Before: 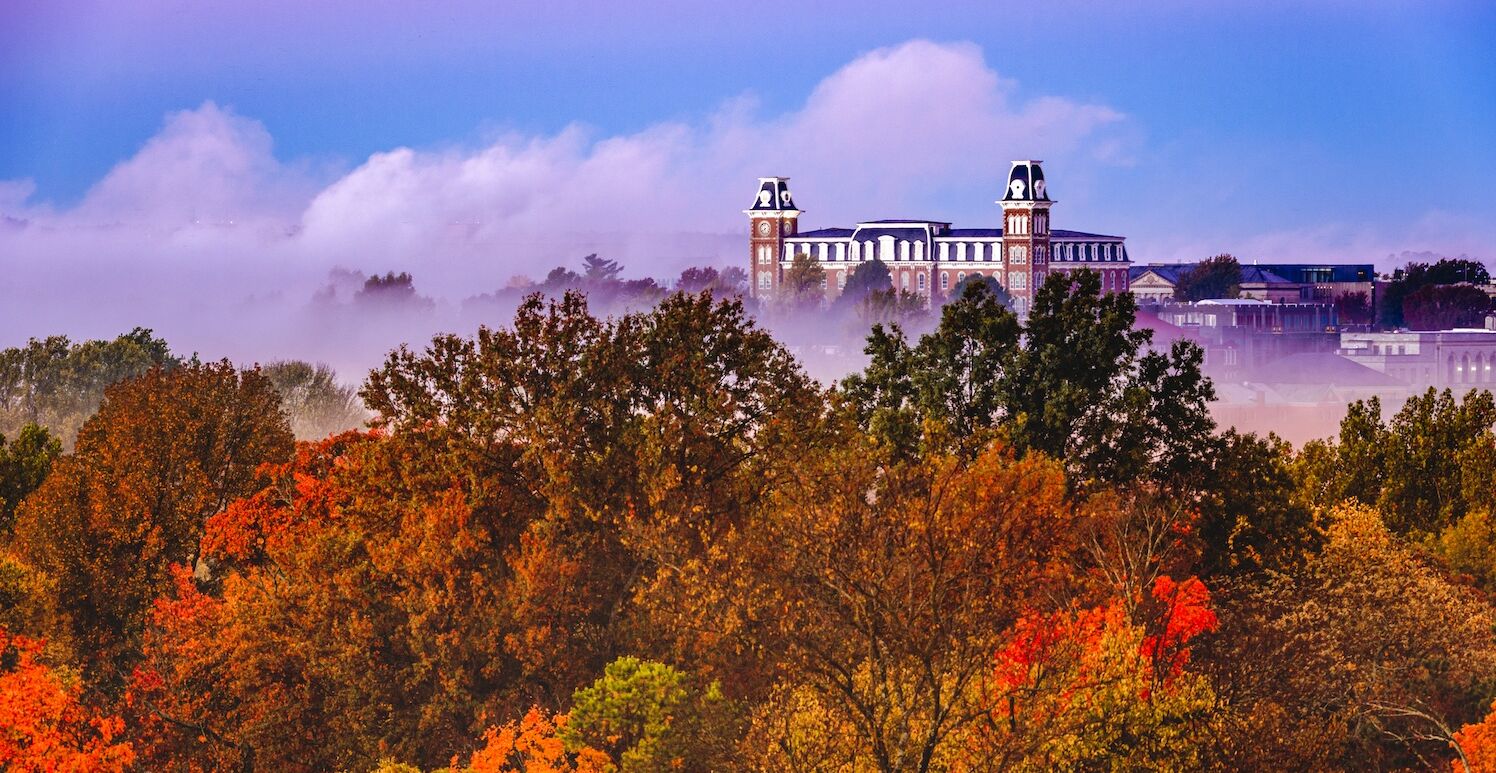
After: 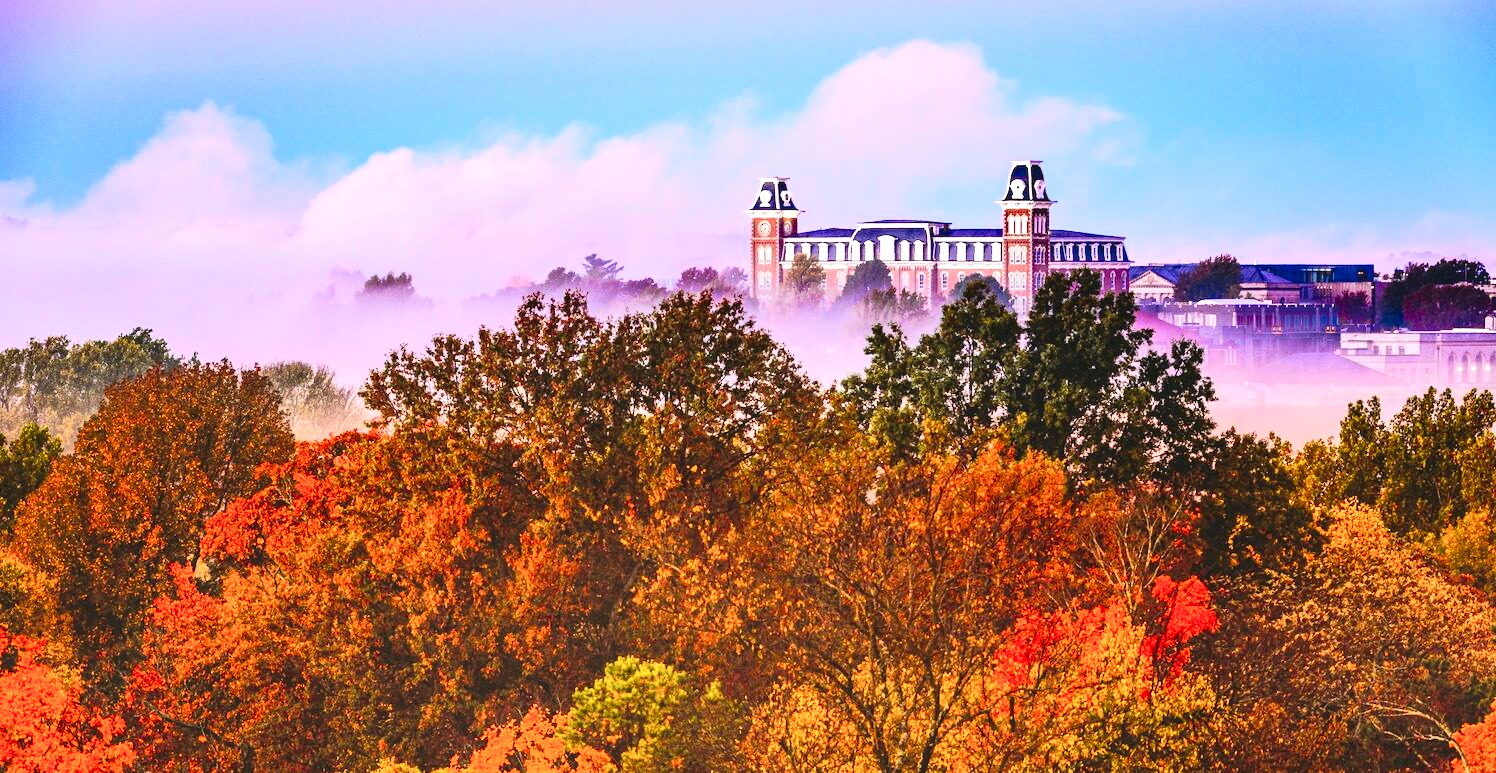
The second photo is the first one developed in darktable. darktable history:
exposure: black level correction 0, exposure 0.687 EV, compensate exposure bias true, compensate highlight preservation false
local contrast: mode bilateral grid, contrast 100, coarseness 100, detail 91%, midtone range 0.2
tone curve: curves: ch0 [(0, 0.03) (0.037, 0.045) (0.123, 0.123) (0.19, 0.186) (0.277, 0.279) (0.474, 0.517) (0.584, 0.664) (0.678, 0.777) (0.875, 0.92) (1, 0.965)]; ch1 [(0, 0) (0.243, 0.245) (0.402, 0.41) (0.493, 0.487) (0.508, 0.503) (0.531, 0.532) (0.551, 0.556) (0.637, 0.671) (0.694, 0.732) (1, 1)]; ch2 [(0, 0) (0.249, 0.216) (0.356, 0.329) (0.424, 0.442) (0.476, 0.477) (0.498, 0.503) (0.517, 0.524) (0.532, 0.547) (0.562, 0.576) (0.614, 0.644) (0.706, 0.748) (0.808, 0.809) (0.991, 0.968)], color space Lab, independent channels, preserve colors none
